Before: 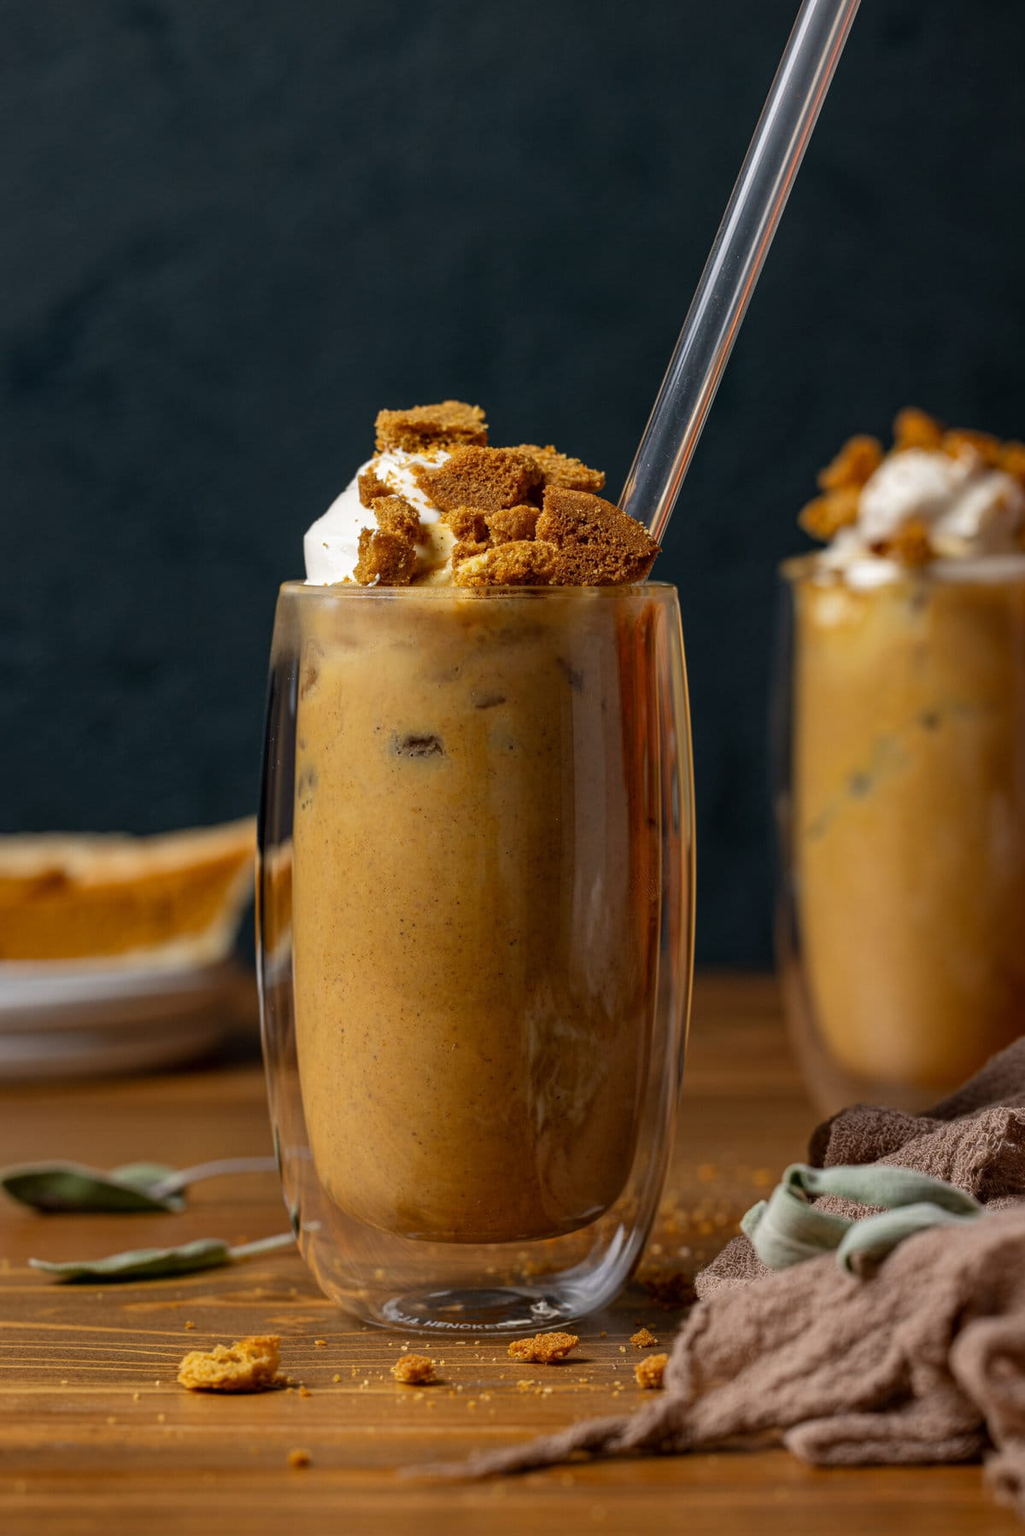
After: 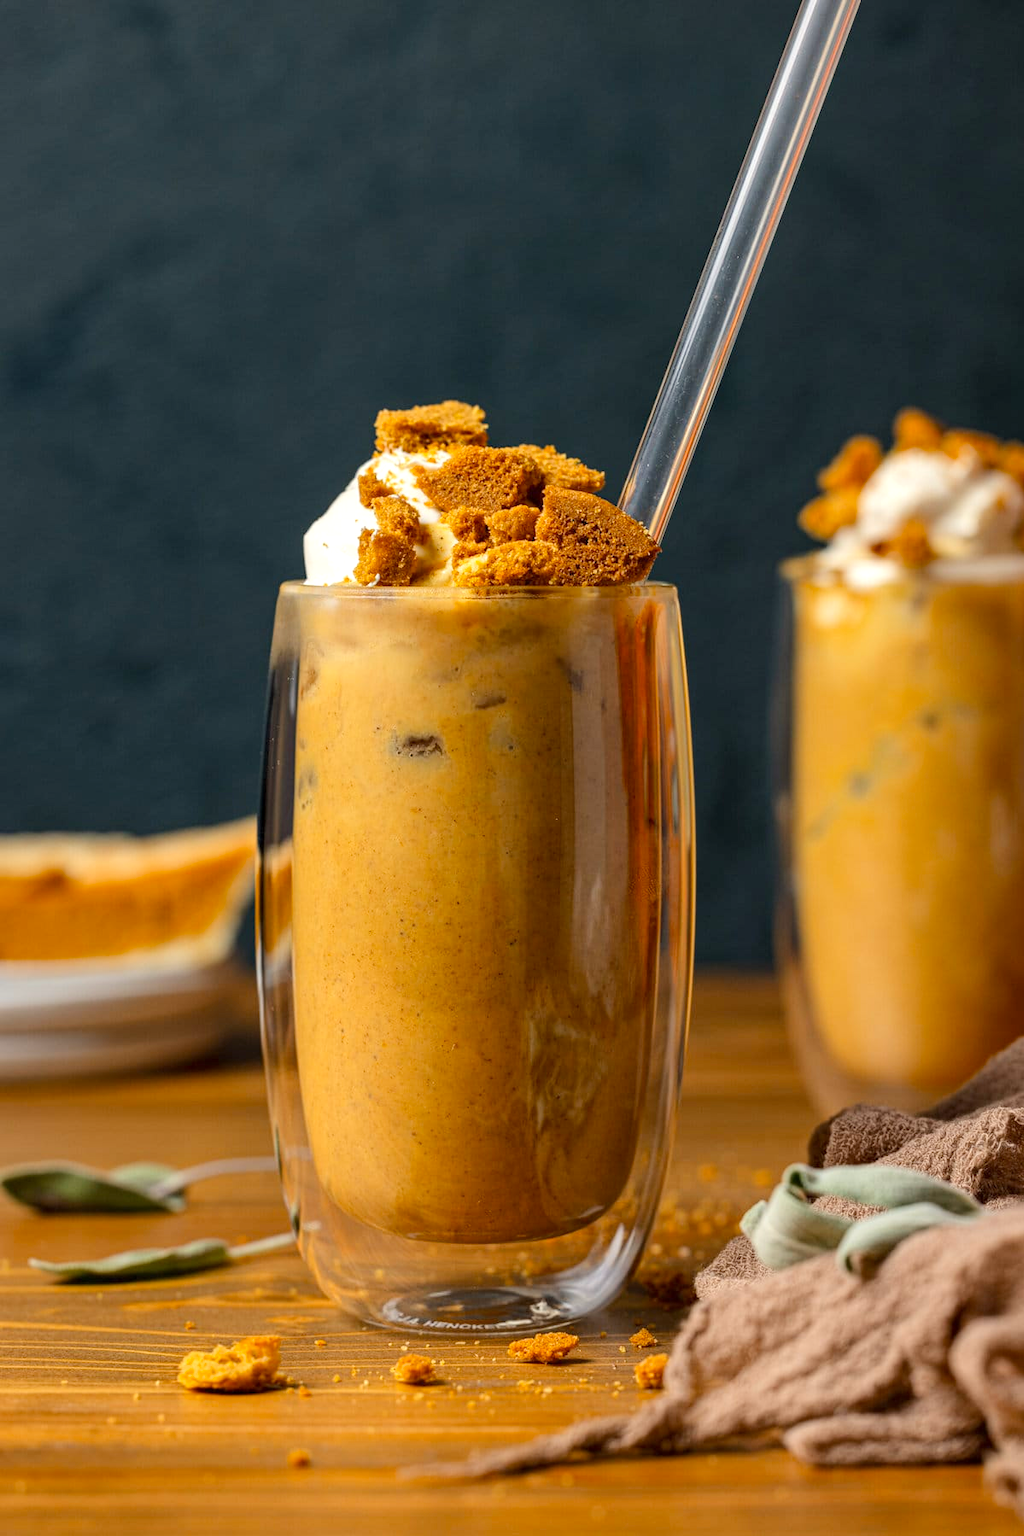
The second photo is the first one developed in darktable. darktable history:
tone equalizer: -8 EV 1 EV, -7 EV 1.02 EV, -6 EV 0.977 EV, -5 EV 0.999 EV, -4 EV 0.992 EV, -3 EV 0.756 EV, -2 EV 0.529 EV, -1 EV 0.245 EV, edges refinement/feathering 500, mask exposure compensation -1.57 EV, preserve details no
color calibration: output R [1.063, -0.012, -0.003, 0], output G [0, 1.022, 0.021, 0], output B [-0.079, 0.047, 1, 0], illuminant same as pipeline (D50), adaptation none (bypass), x 0.333, y 0.334, temperature 5003.4 K
